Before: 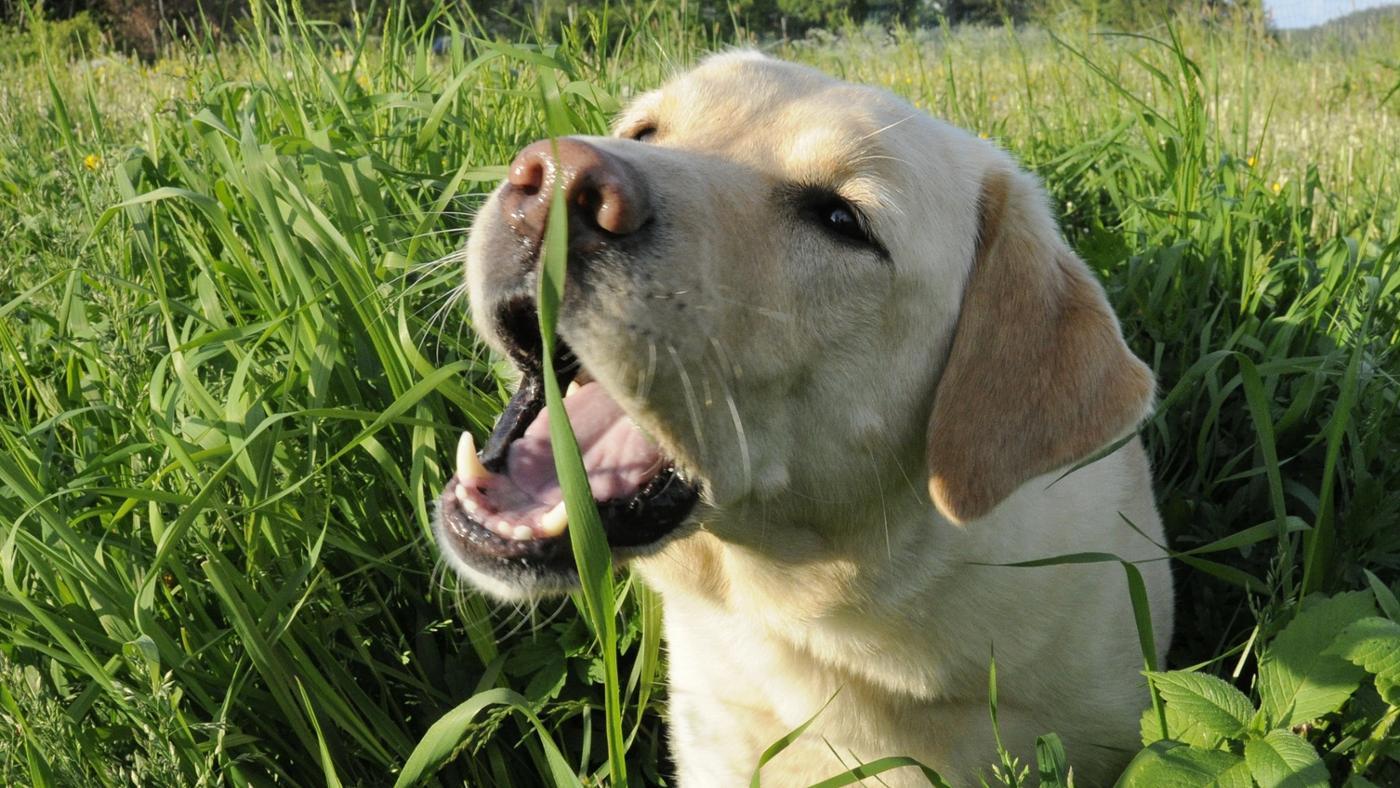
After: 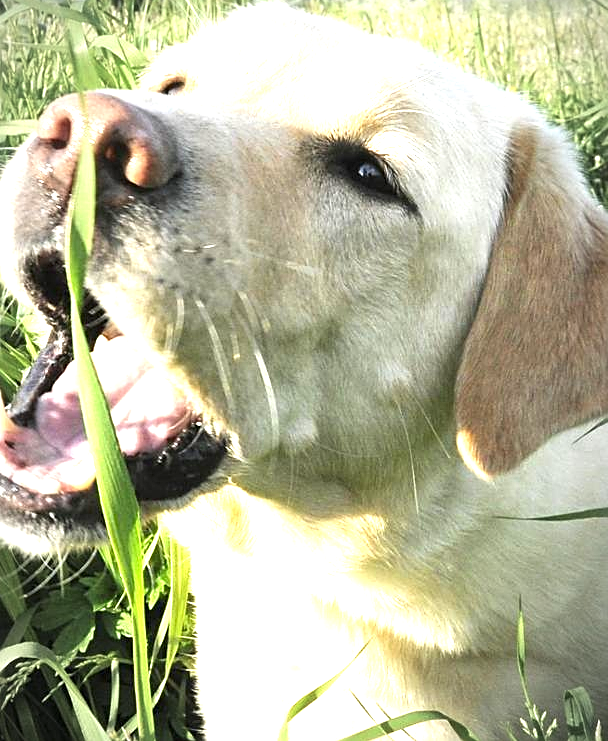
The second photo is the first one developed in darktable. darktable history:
crop: left 33.754%, top 5.942%, right 22.791%
sharpen: on, module defaults
exposure: black level correction 0, exposure 1.749 EV, compensate exposure bias true, compensate highlight preservation false
vignetting: automatic ratio true
